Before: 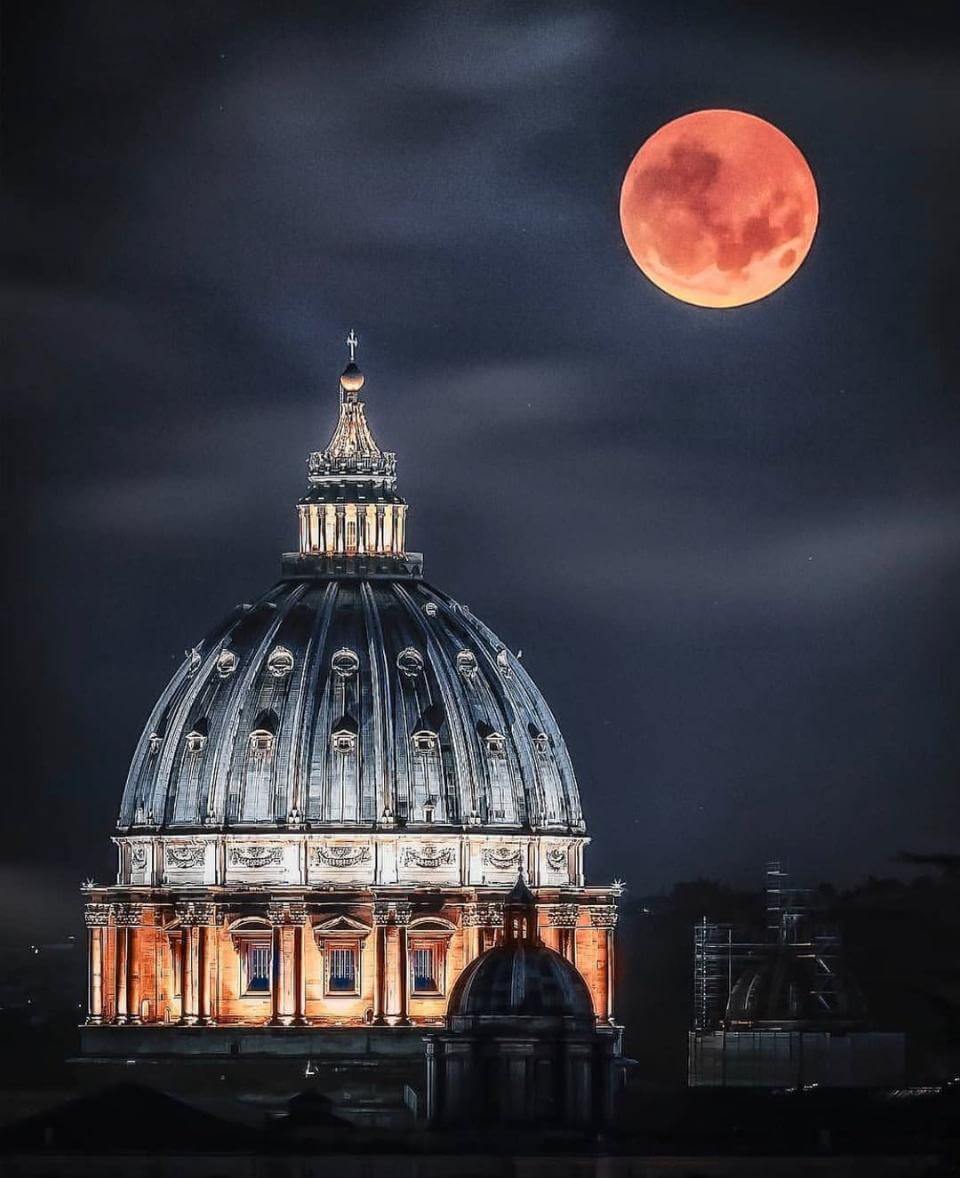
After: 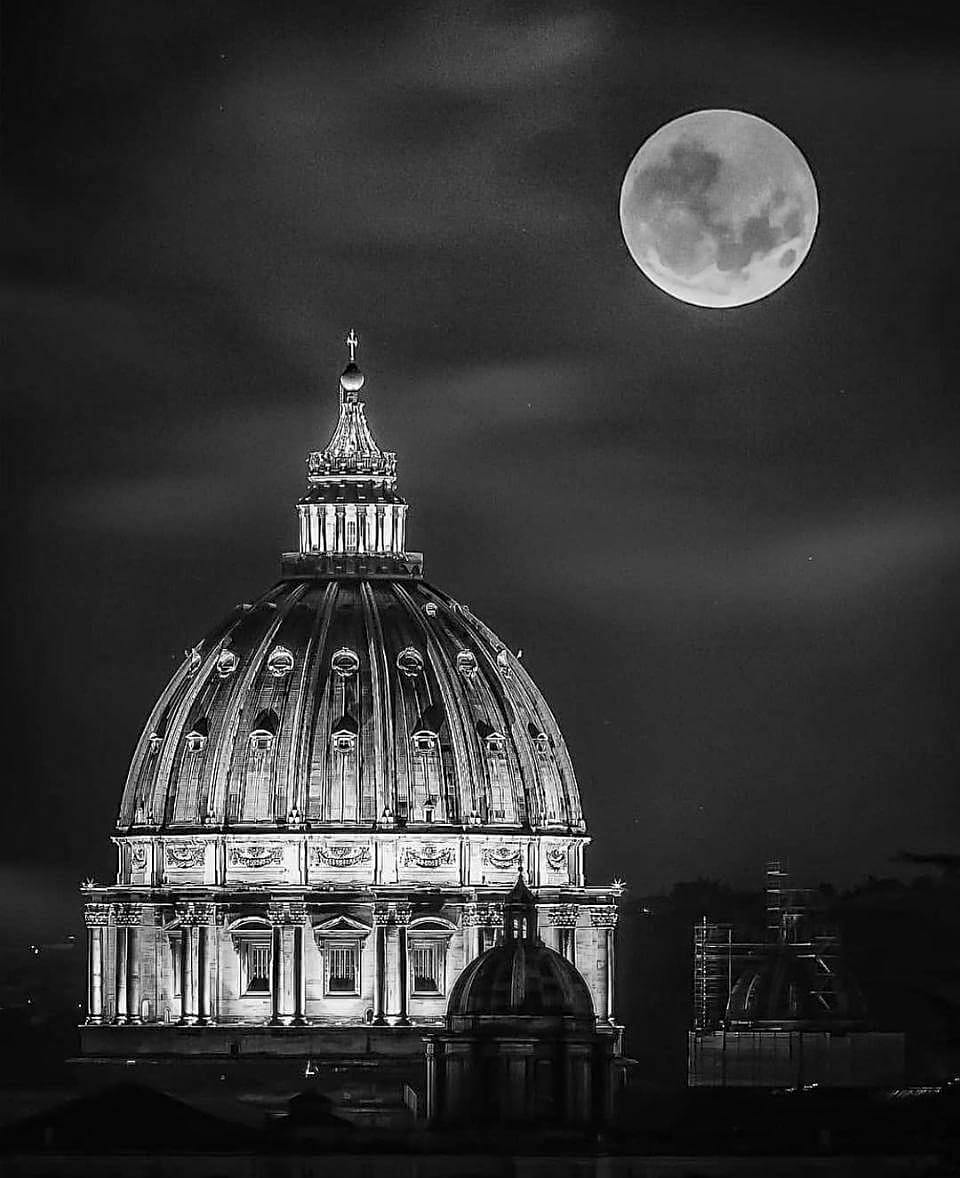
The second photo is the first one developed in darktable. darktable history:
monochrome: on, module defaults
sharpen: on, module defaults
haze removal: compatibility mode true, adaptive false
